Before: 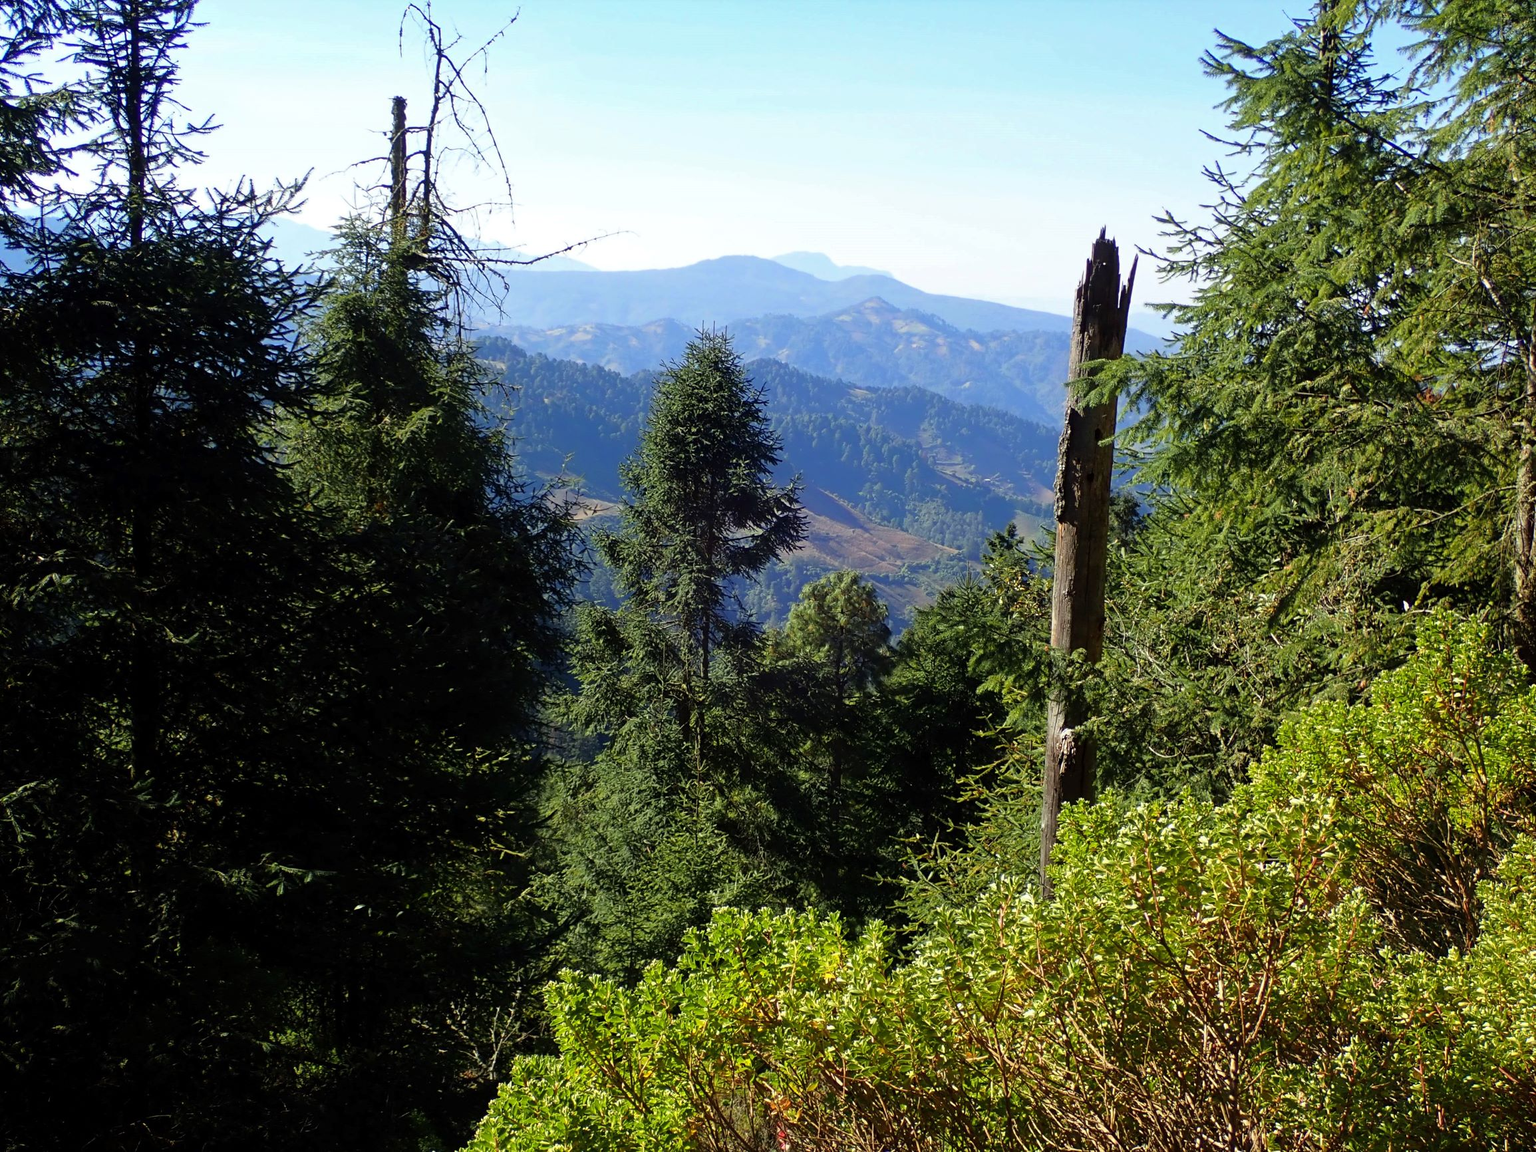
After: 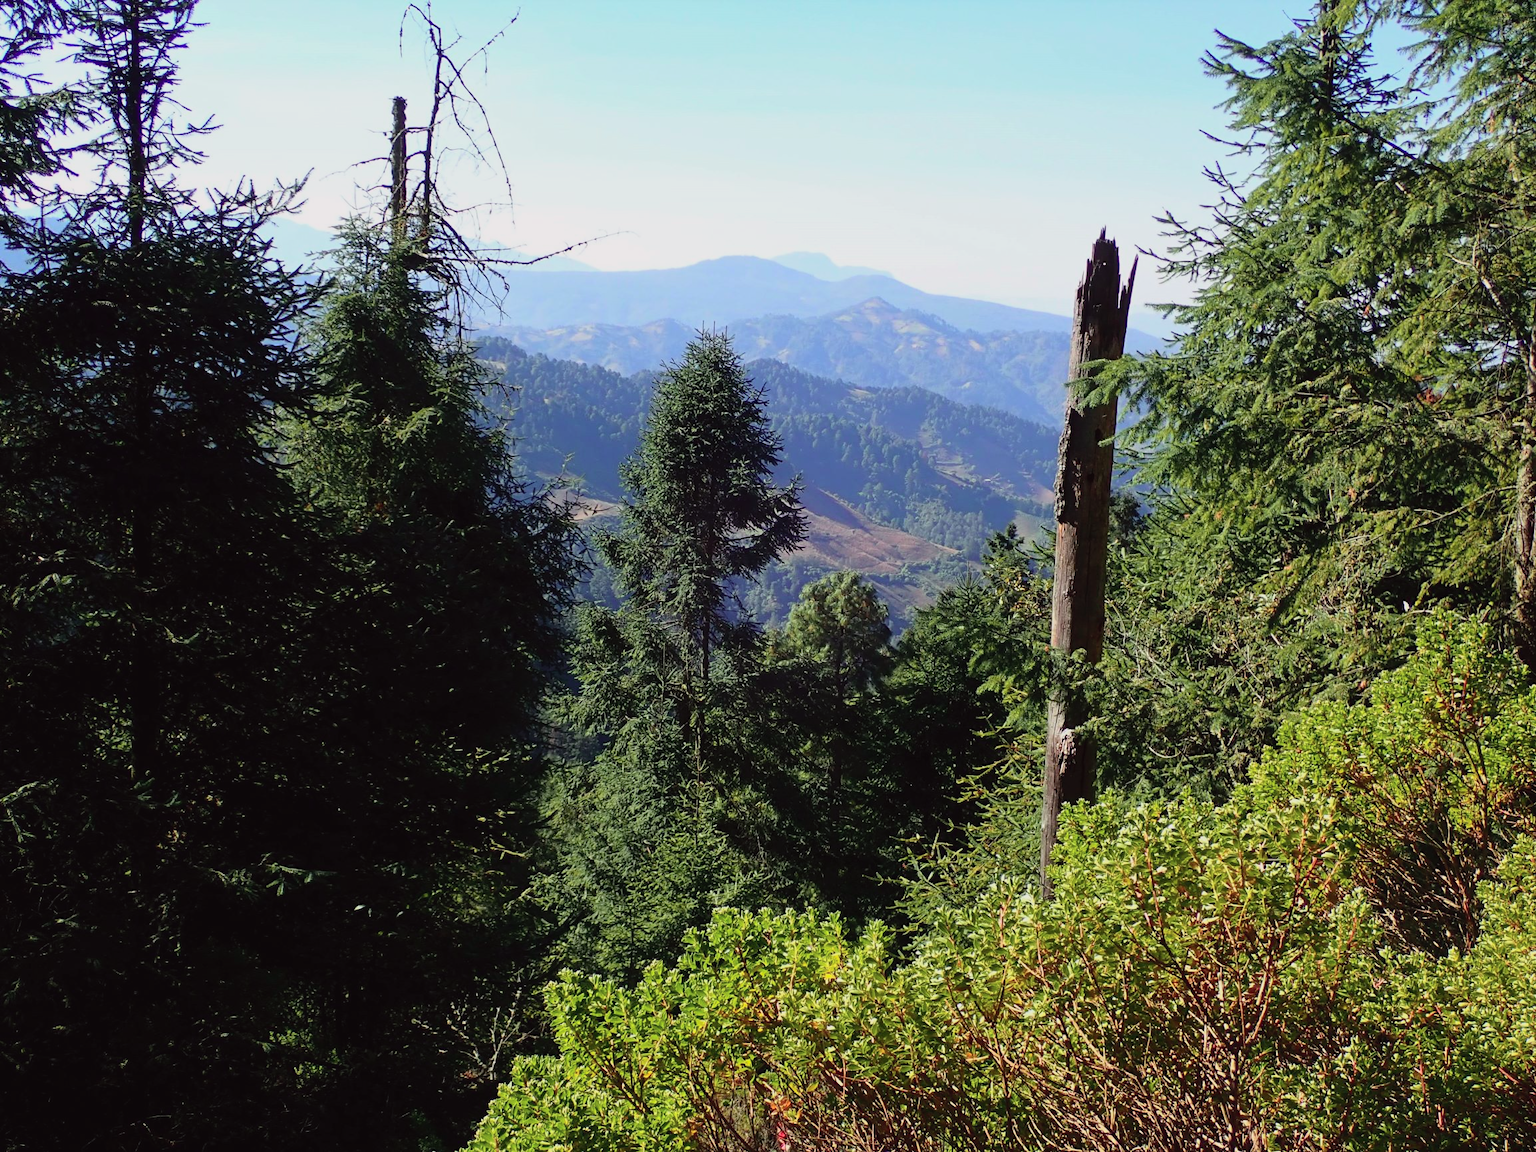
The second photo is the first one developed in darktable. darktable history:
tone curve: curves: ch0 [(0, 0.023) (0.184, 0.168) (0.491, 0.519) (0.748, 0.765) (1, 0.919)]; ch1 [(0, 0) (0.179, 0.173) (0.322, 0.32) (0.424, 0.424) (0.496, 0.501) (0.563, 0.586) (0.761, 0.803) (1, 1)]; ch2 [(0, 0) (0.434, 0.447) (0.483, 0.487) (0.557, 0.541) (0.697, 0.68) (1, 1)], color space Lab, independent channels, preserve colors none
